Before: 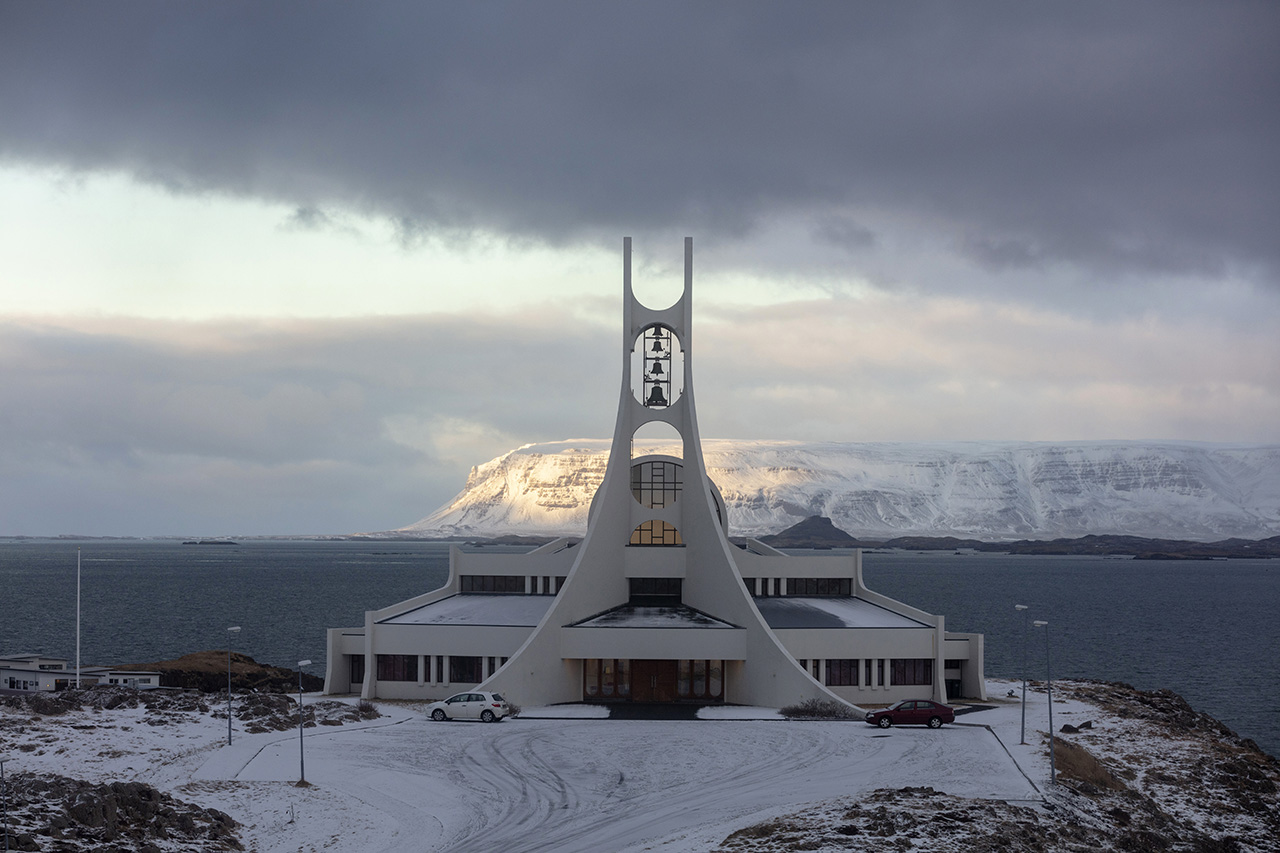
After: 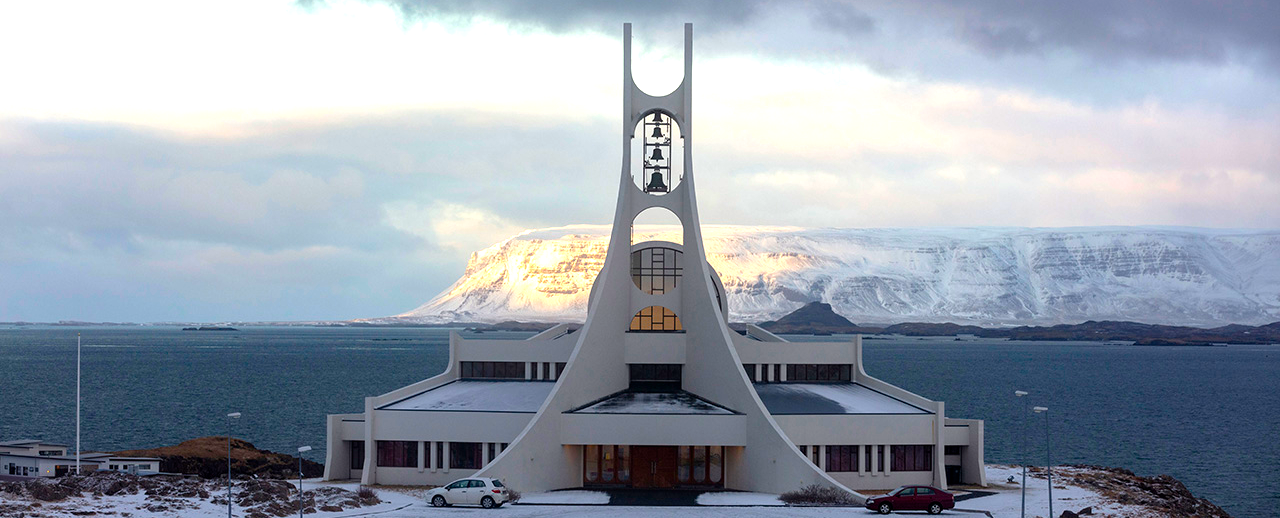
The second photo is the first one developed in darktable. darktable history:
color balance rgb: linear chroma grading › global chroma 14.605%, perceptual saturation grading › global saturation 25.536%, perceptual brilliance grading › global brilliance 20.147%
crop and rotate: top 25.211%, bottom 13.955%
local contrast: mode bilateral grid, contrast 20, coarseness 50, detail 103%, midtone range 0.2
